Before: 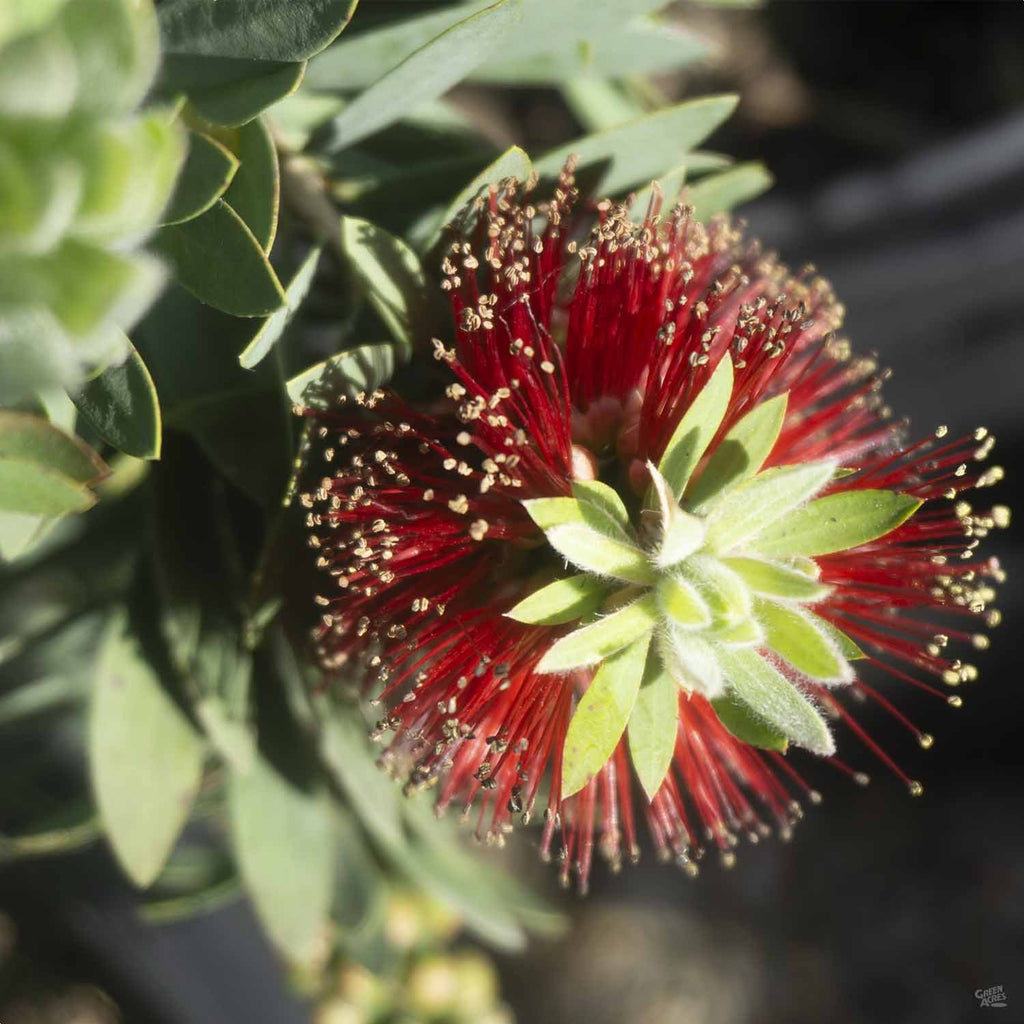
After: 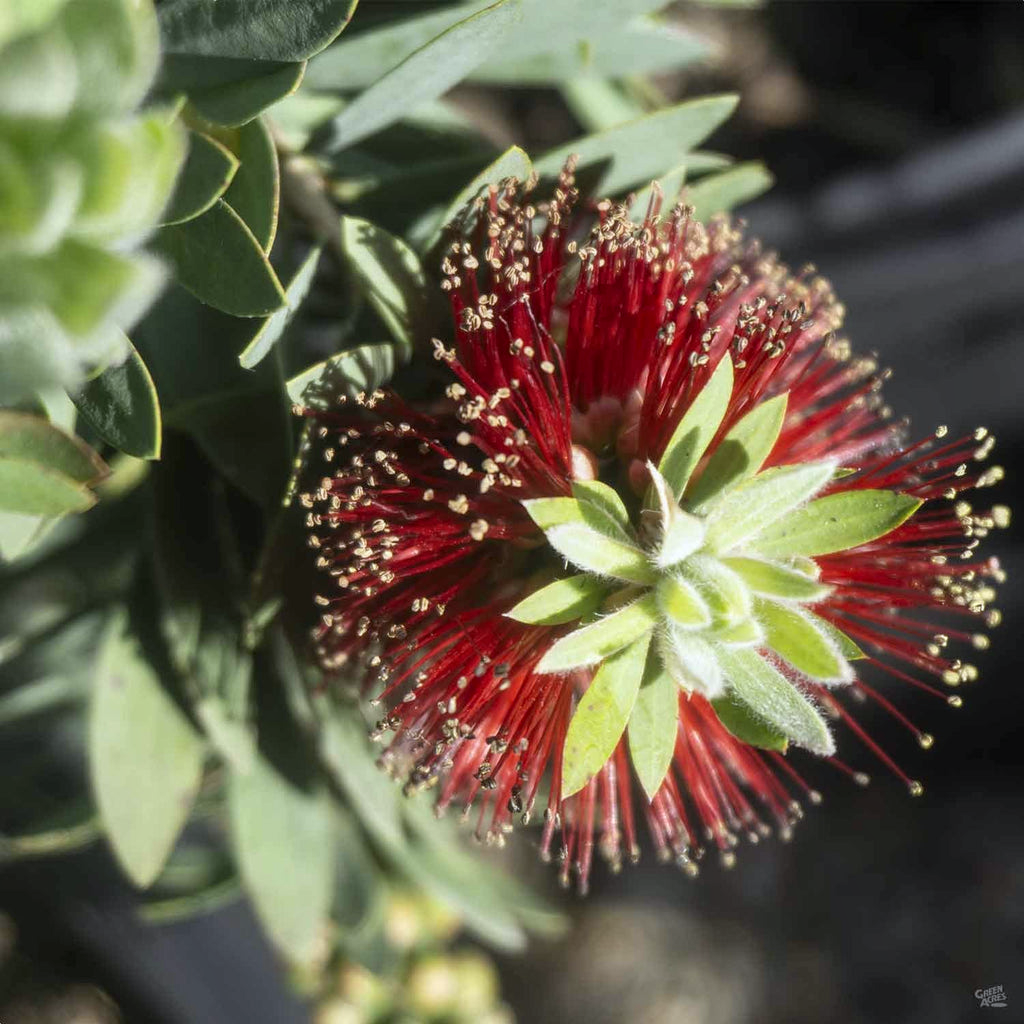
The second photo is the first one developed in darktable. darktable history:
local contrast: on, module defaults
white balance: red 0.976, blue 1.04
